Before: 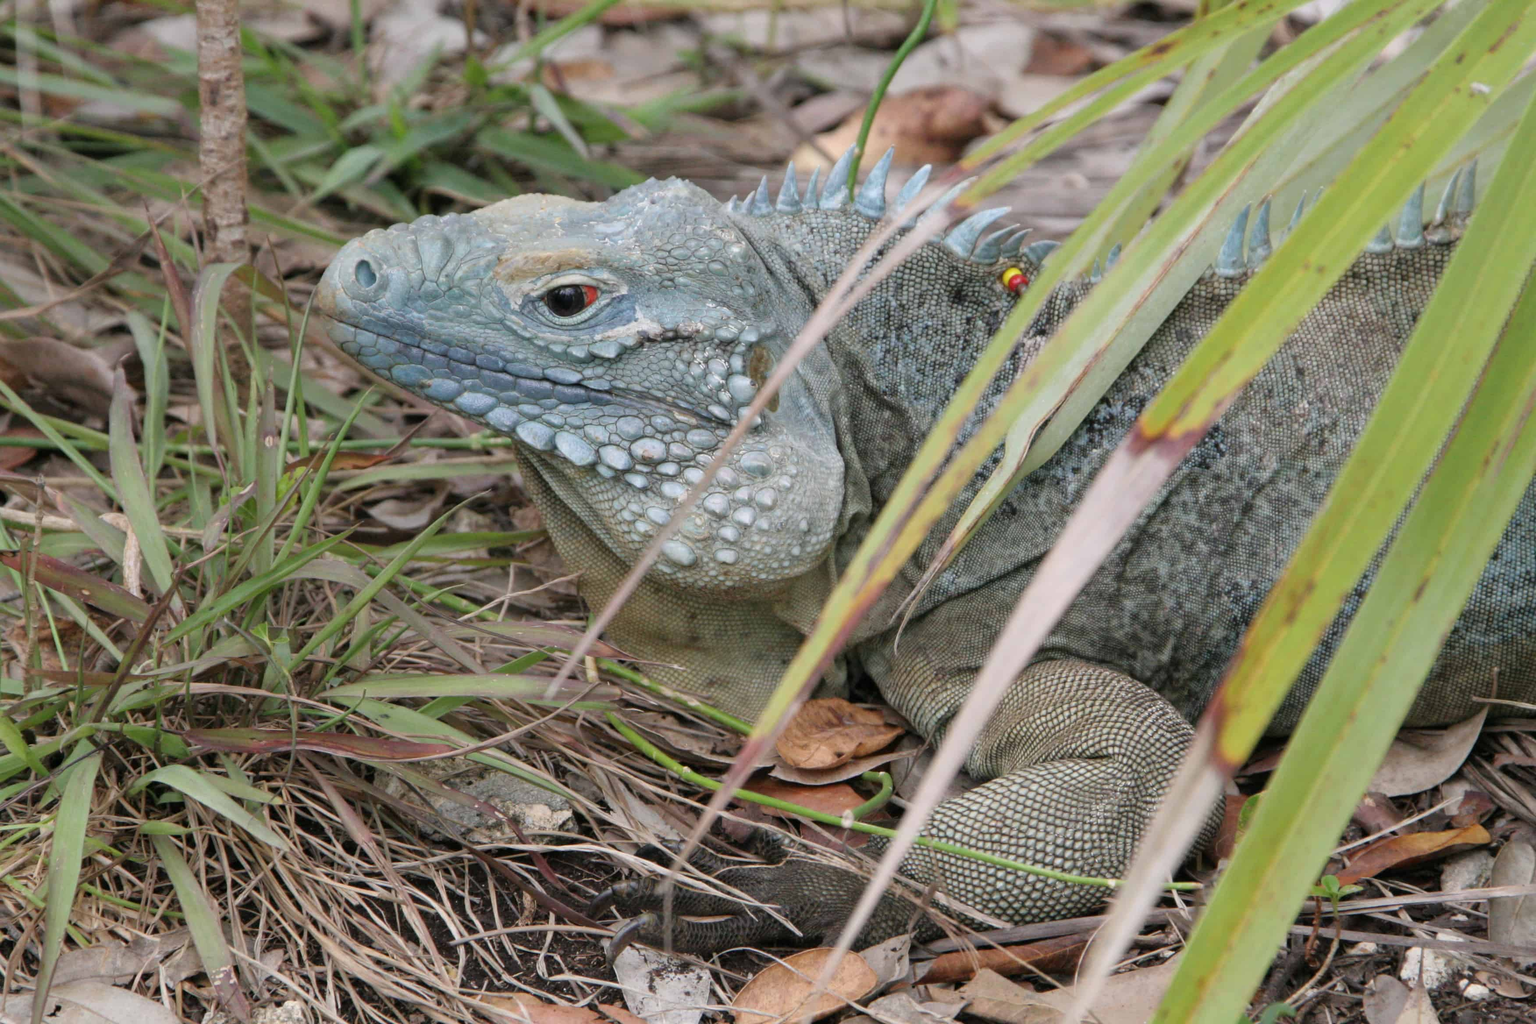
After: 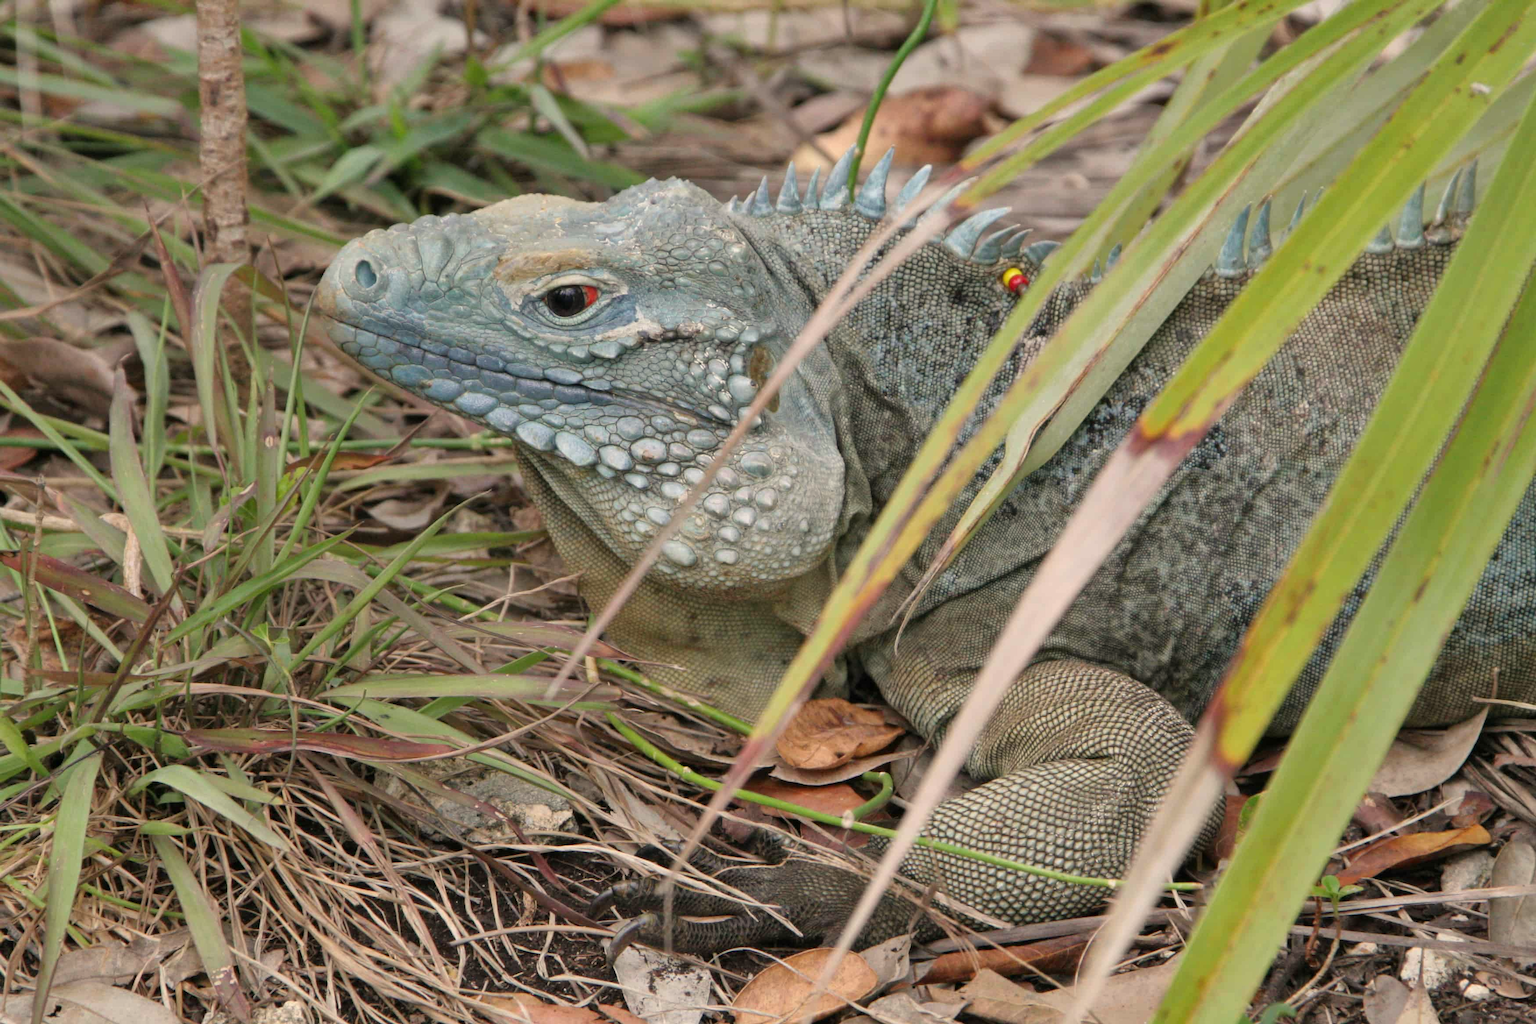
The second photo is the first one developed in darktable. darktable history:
white balance: red 1.045, blue 0.932
contrast brightness saturation: contrast 0.04, saturation 0.07
shadows and highlights: shadows 60, highlights -60.23, soften with gaussian
